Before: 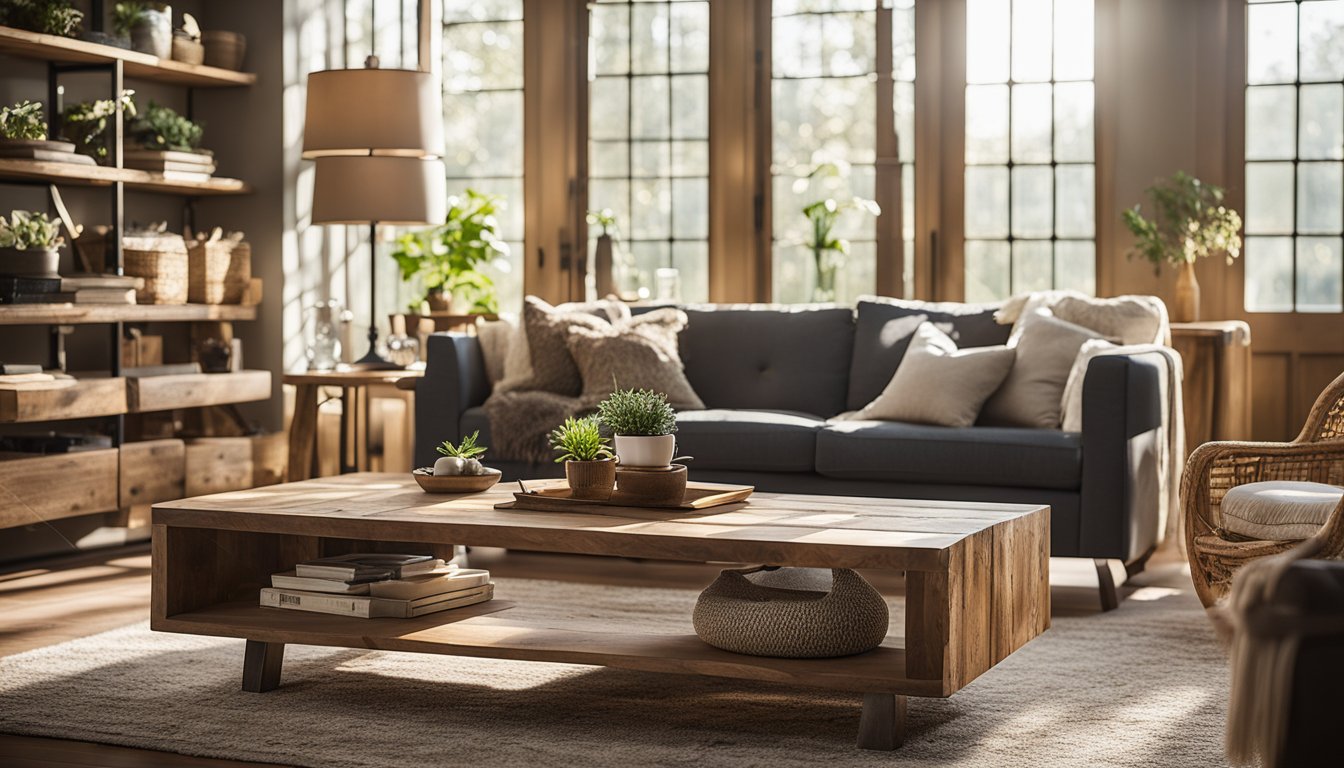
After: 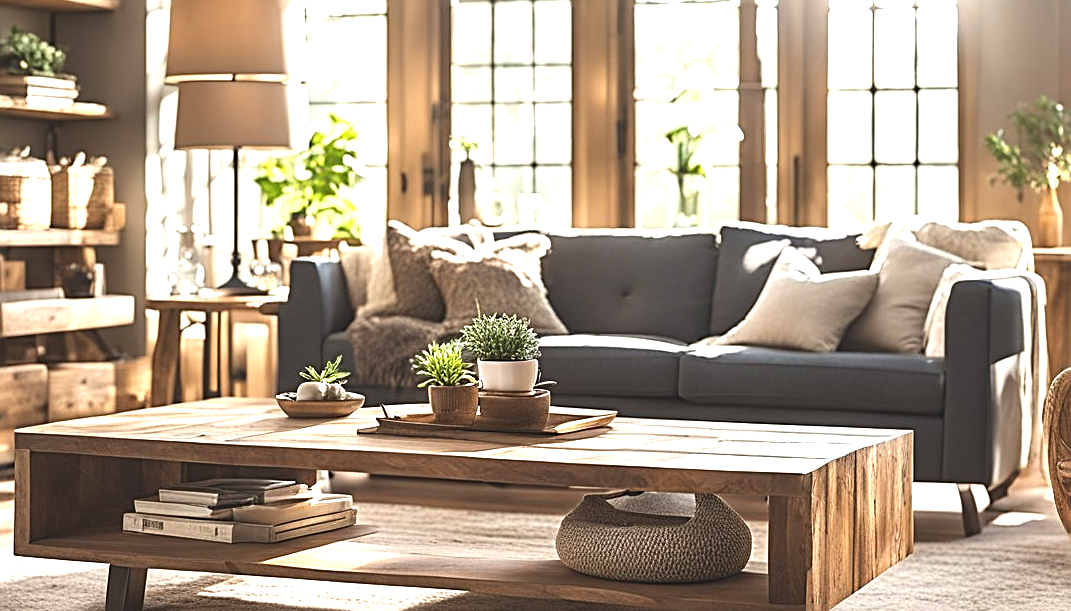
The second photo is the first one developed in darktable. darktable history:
sharpen: radius 2.6, amount 0.679
exposure: black level correction -0.006, exposure 1 EV, compensate exposure bias true, compensate highlight preservation false
crop and rotate: left 10.212%, top 9.83%, right 10.054%, bottom 10.527%
